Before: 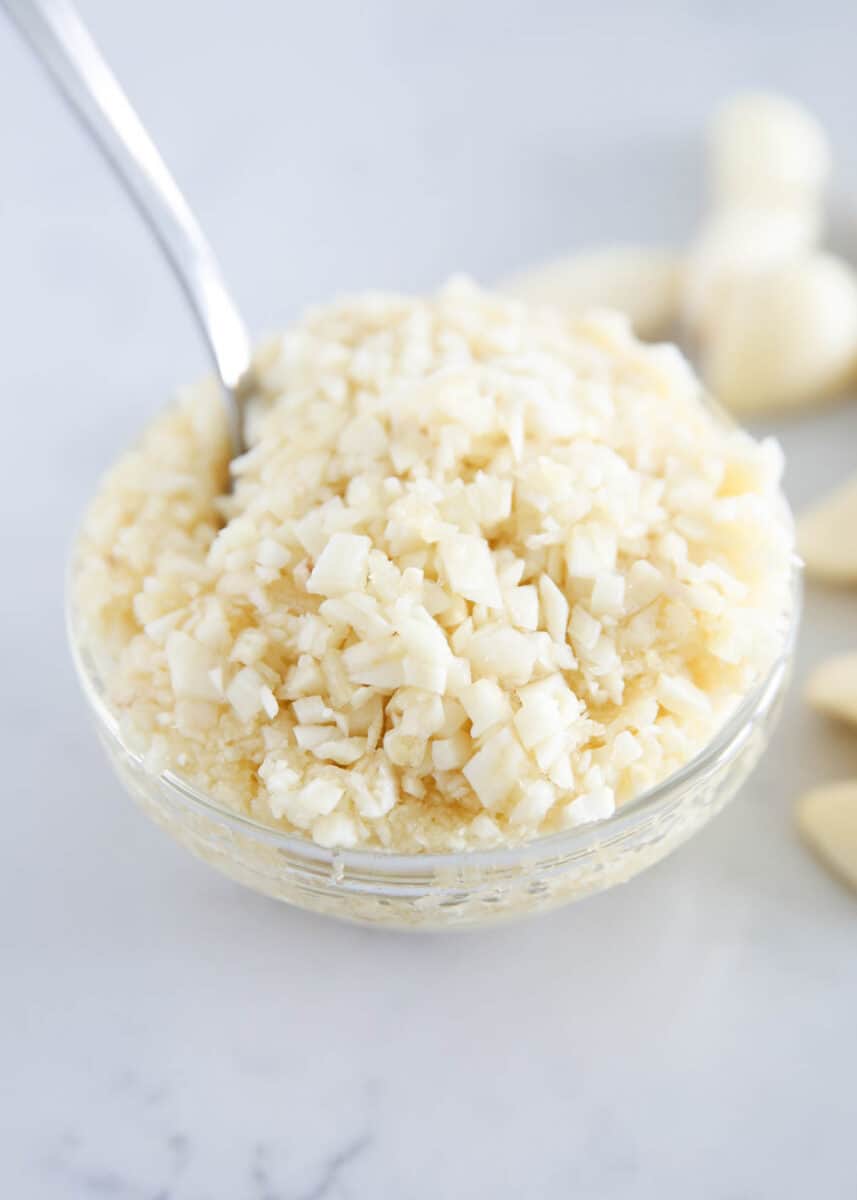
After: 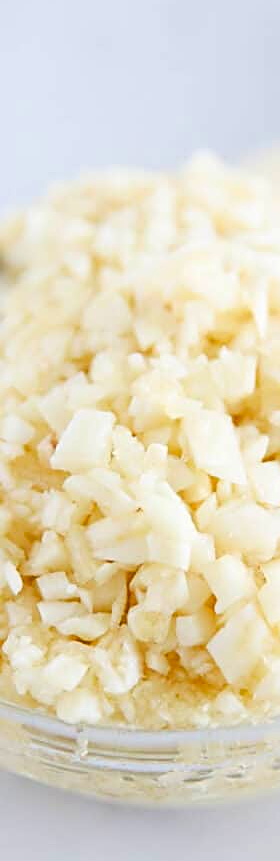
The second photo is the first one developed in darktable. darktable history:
contrast brightness saturation: contrast 0.092, saturation 0.281
crop and rotate: left 29.901%, top 10.336%, right 37.312%, bottom 17.833%
sharpen: on, module defaults
